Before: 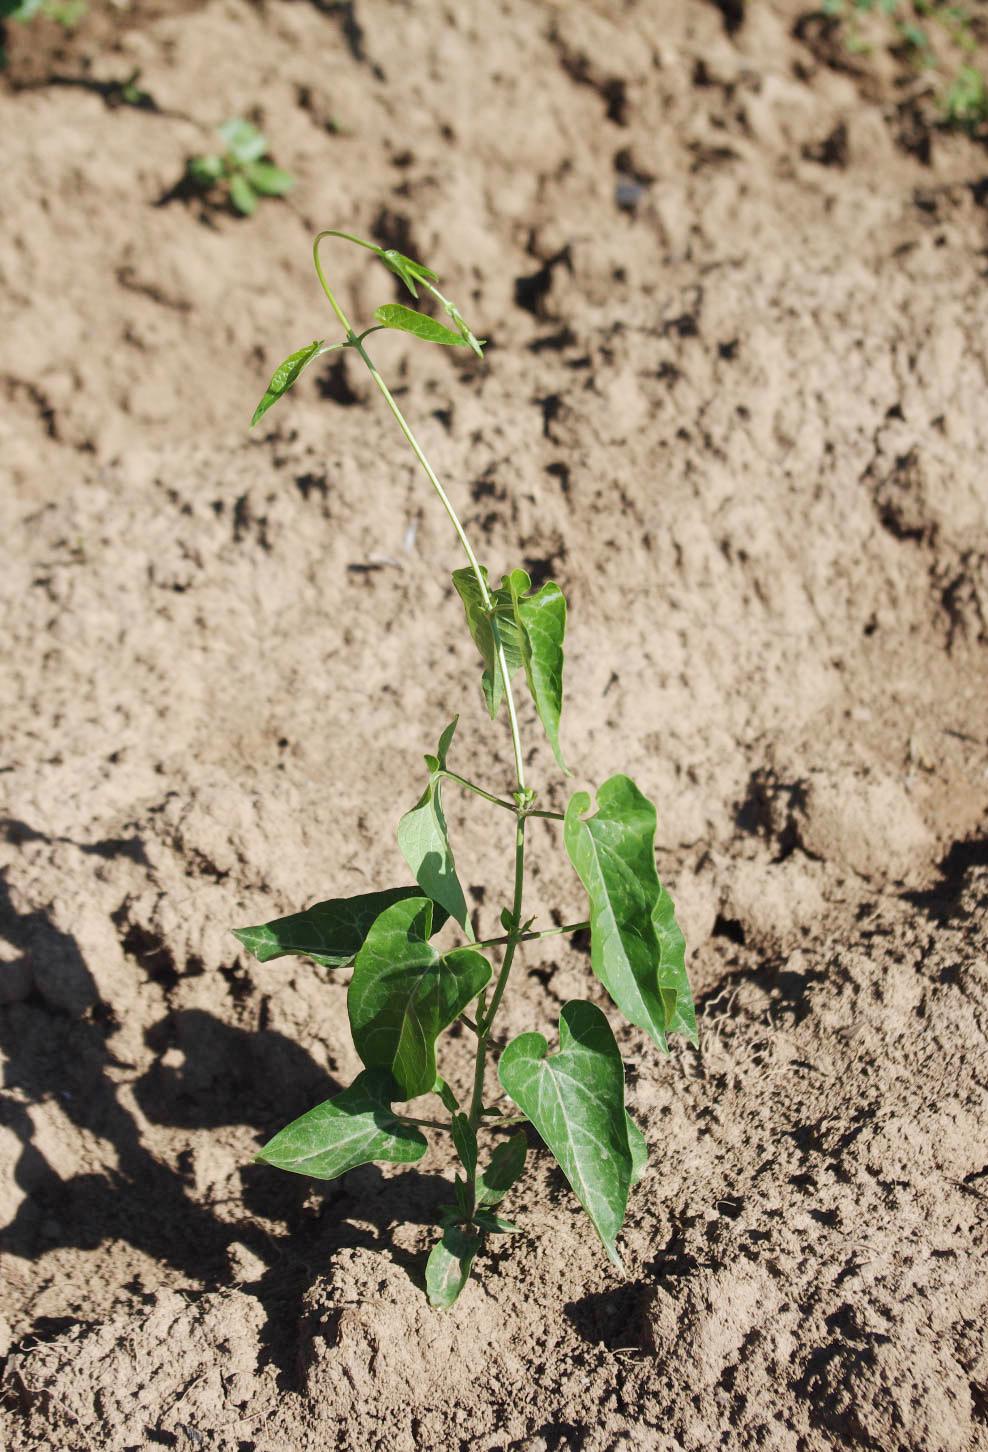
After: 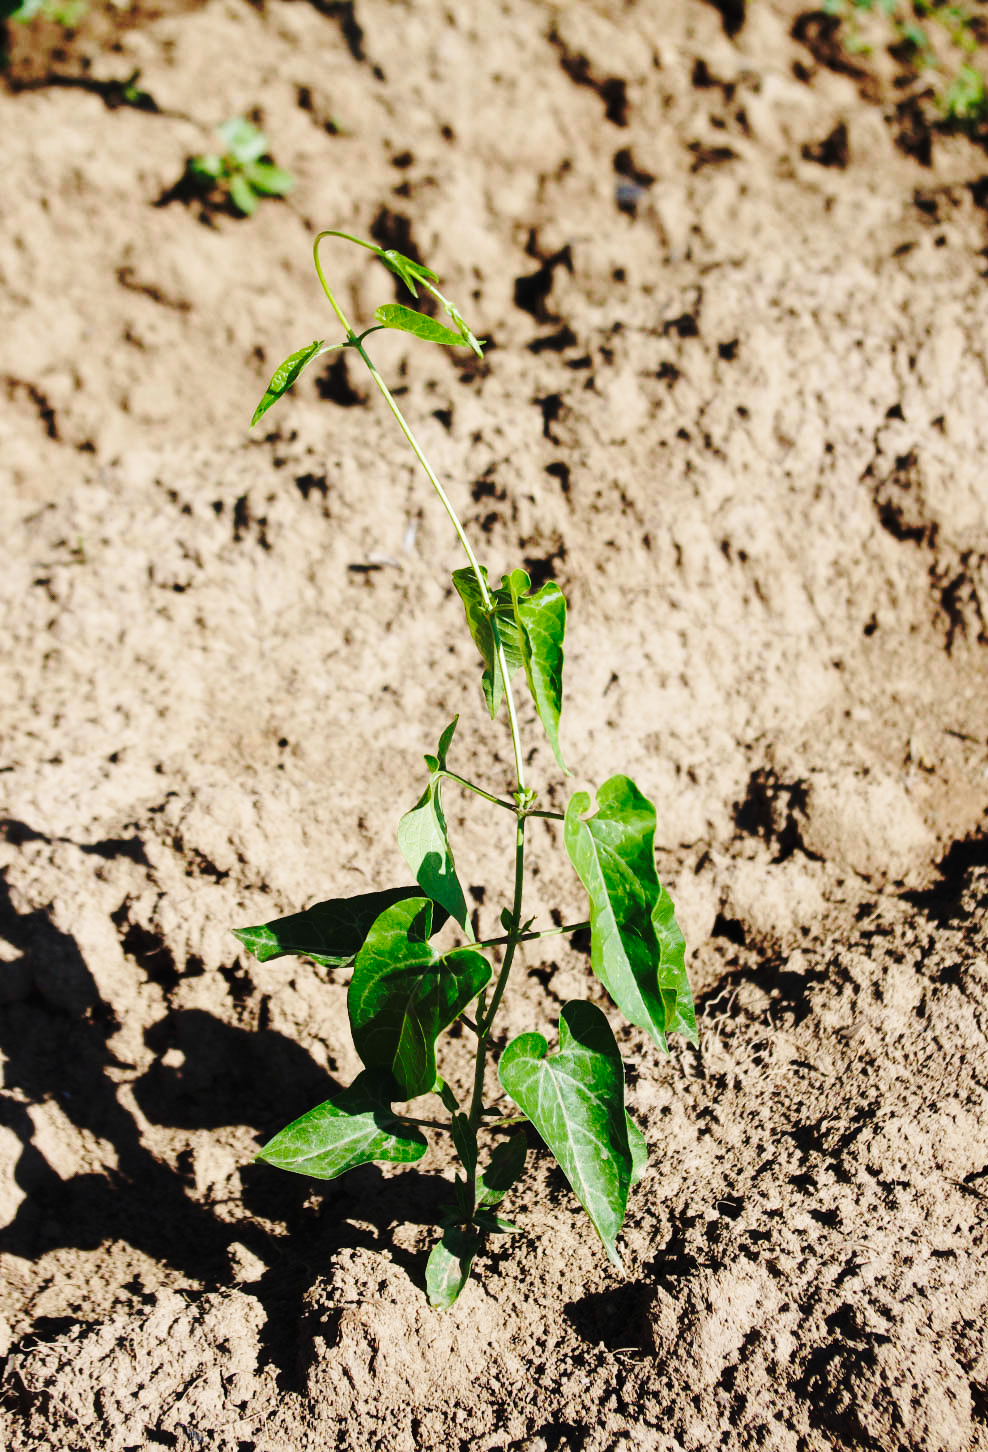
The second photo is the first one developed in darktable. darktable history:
base curve: curves: ch0 [(0, 0) (0.036, 0.025) (0.121, 0.166) (0.206, 0.329) (0.605, 0.79) (1, 1)], preserve colors none
tone curve: curves: ch0 [(0, 0) (0.003, 0.002) (0.011, 0.007) (0.025, 0.015) (0.044, 0.026) (0.069, 0.041) (0.1, 0.059) (0.136, 0.08) (0.177, 0.105) (0.224, 0.132) (0.277, 0.163) (0.335, 0.198) (0.399, 0.253) (0.468, 0.341) (0.543, 0.435) (0.623, 0.532) (0.709, 0.635) (0.801, 0.745) (0.898, 0.873) (1, 1)], preserve colors none
